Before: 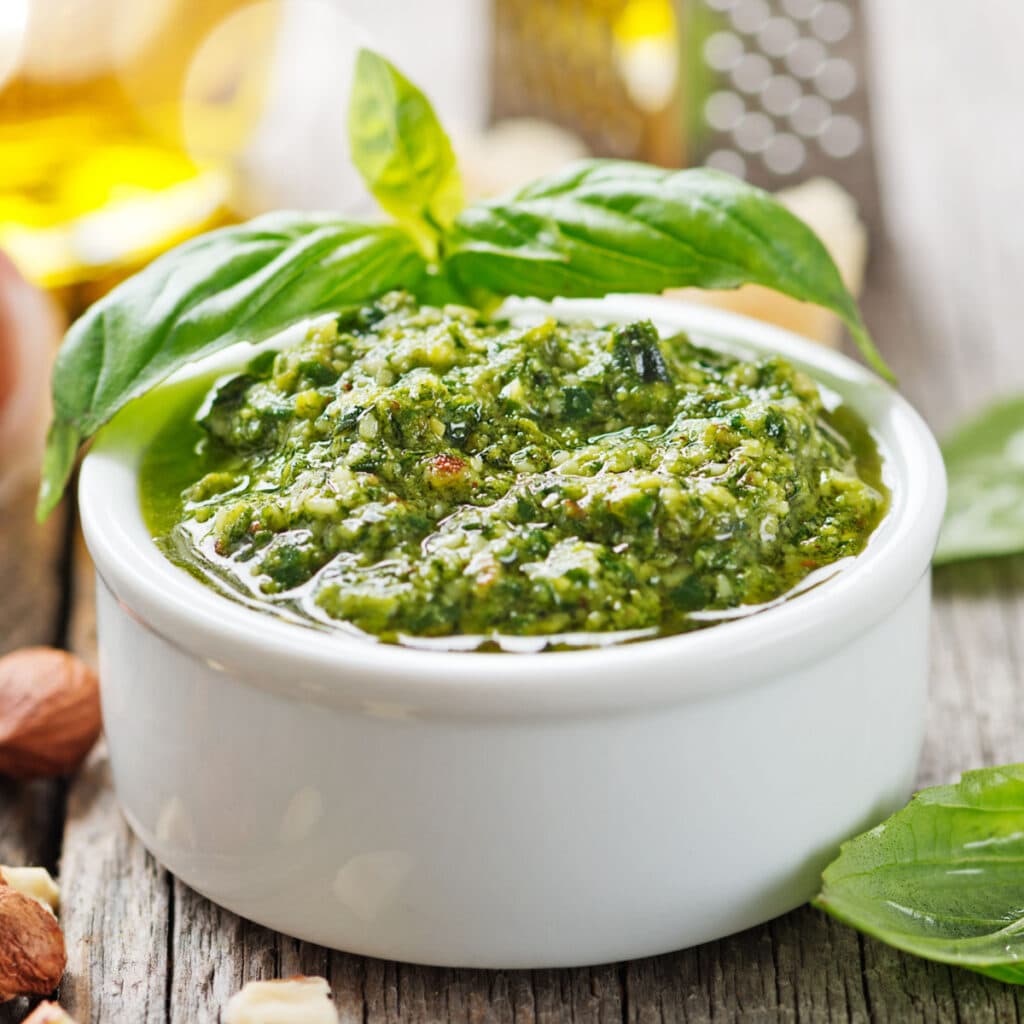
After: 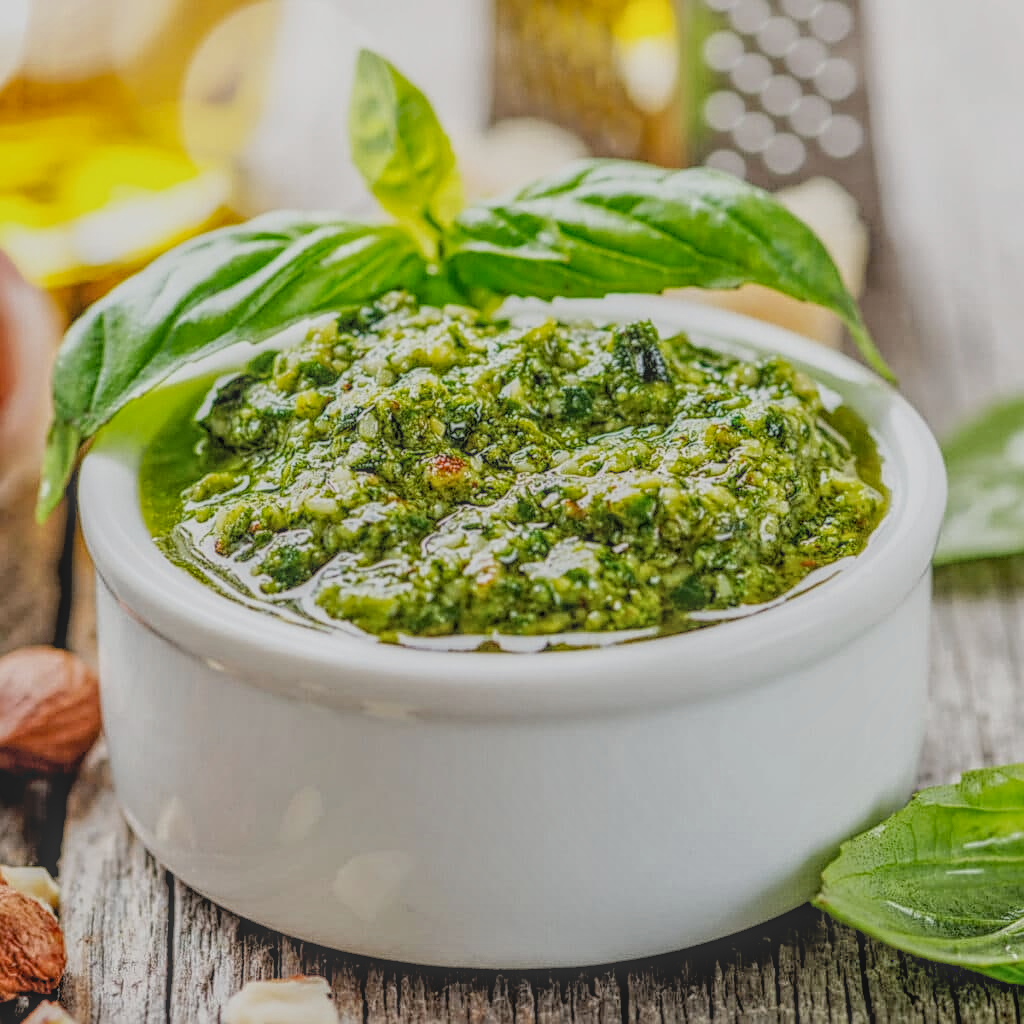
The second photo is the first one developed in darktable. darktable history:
sharpen: on, module defaults
local contrast: highlights 20%, shadows 27%, detail 200%, midtone range 0.2
exposure: black level correction 0.009, exposure 0.015 EV, compensate highlight preservation false
filmic rgb: black relative exposure -7.65 EV, white relative exposure 4.56 EV, threshold 3 EV, hardness 3.61, contrast 0.991, enable highlight reconstruction true
